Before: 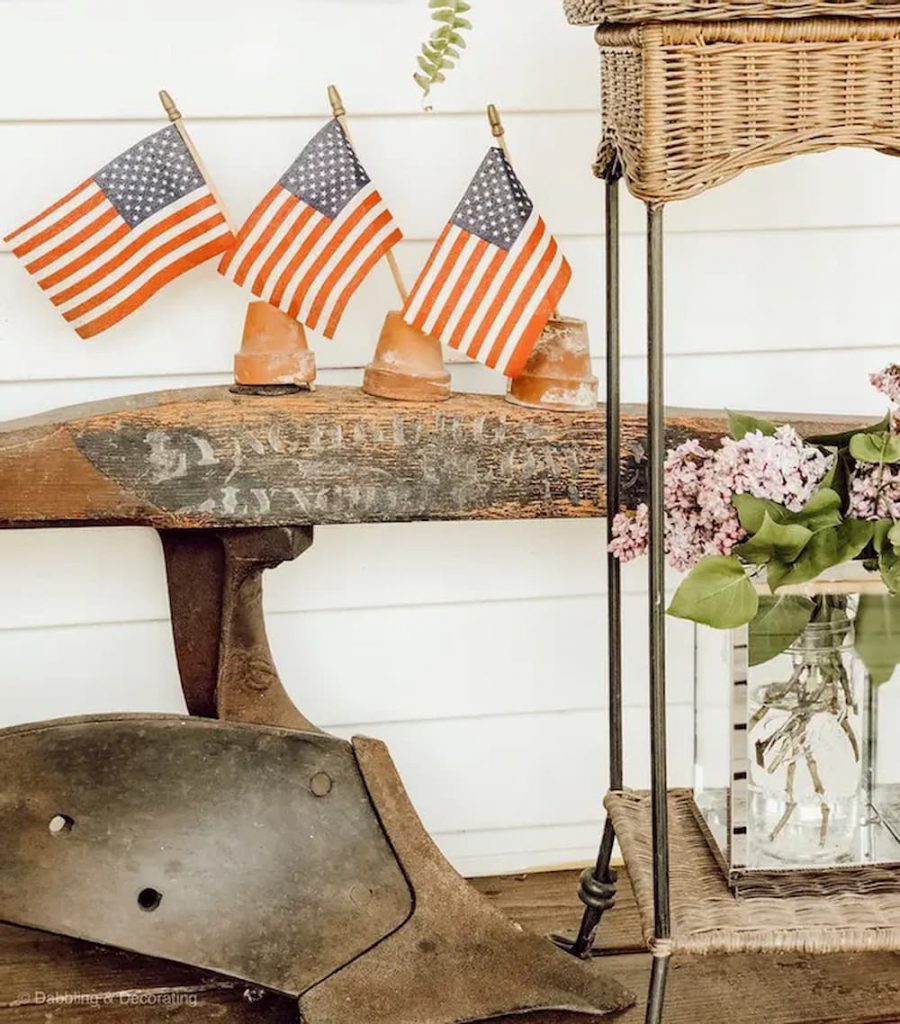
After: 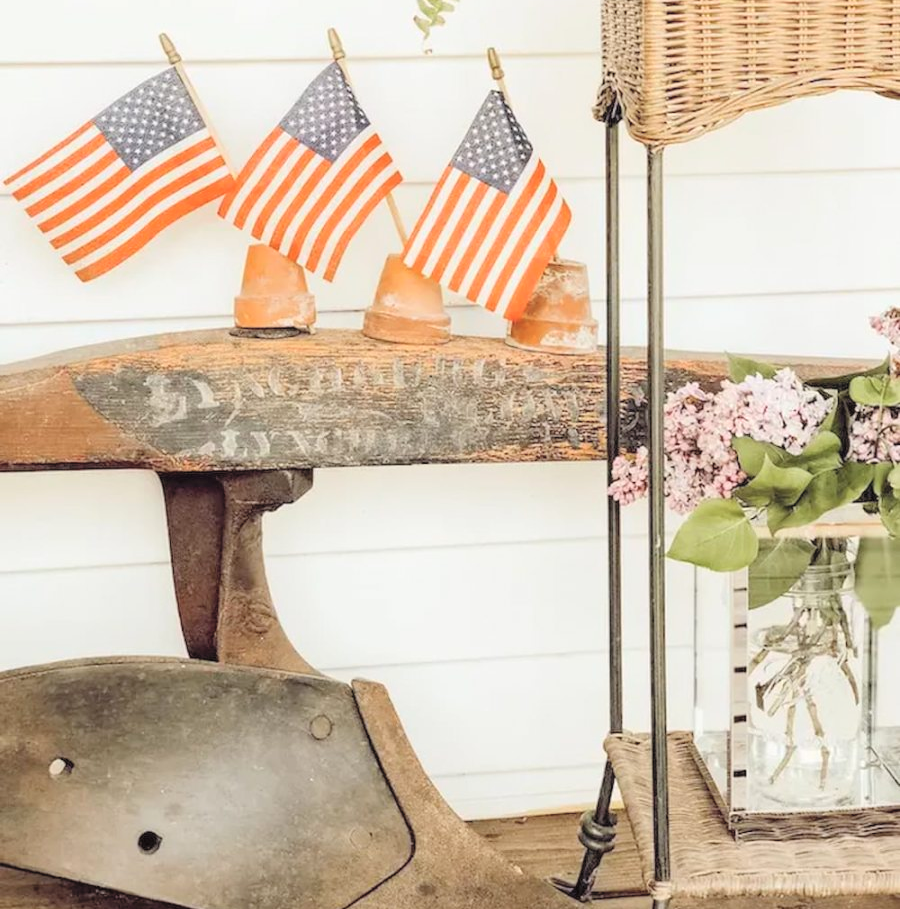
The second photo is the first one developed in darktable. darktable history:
contrast brightness saturation: brightness 0.28
crop and rotate: top 5.609%, bottom 5.609%
